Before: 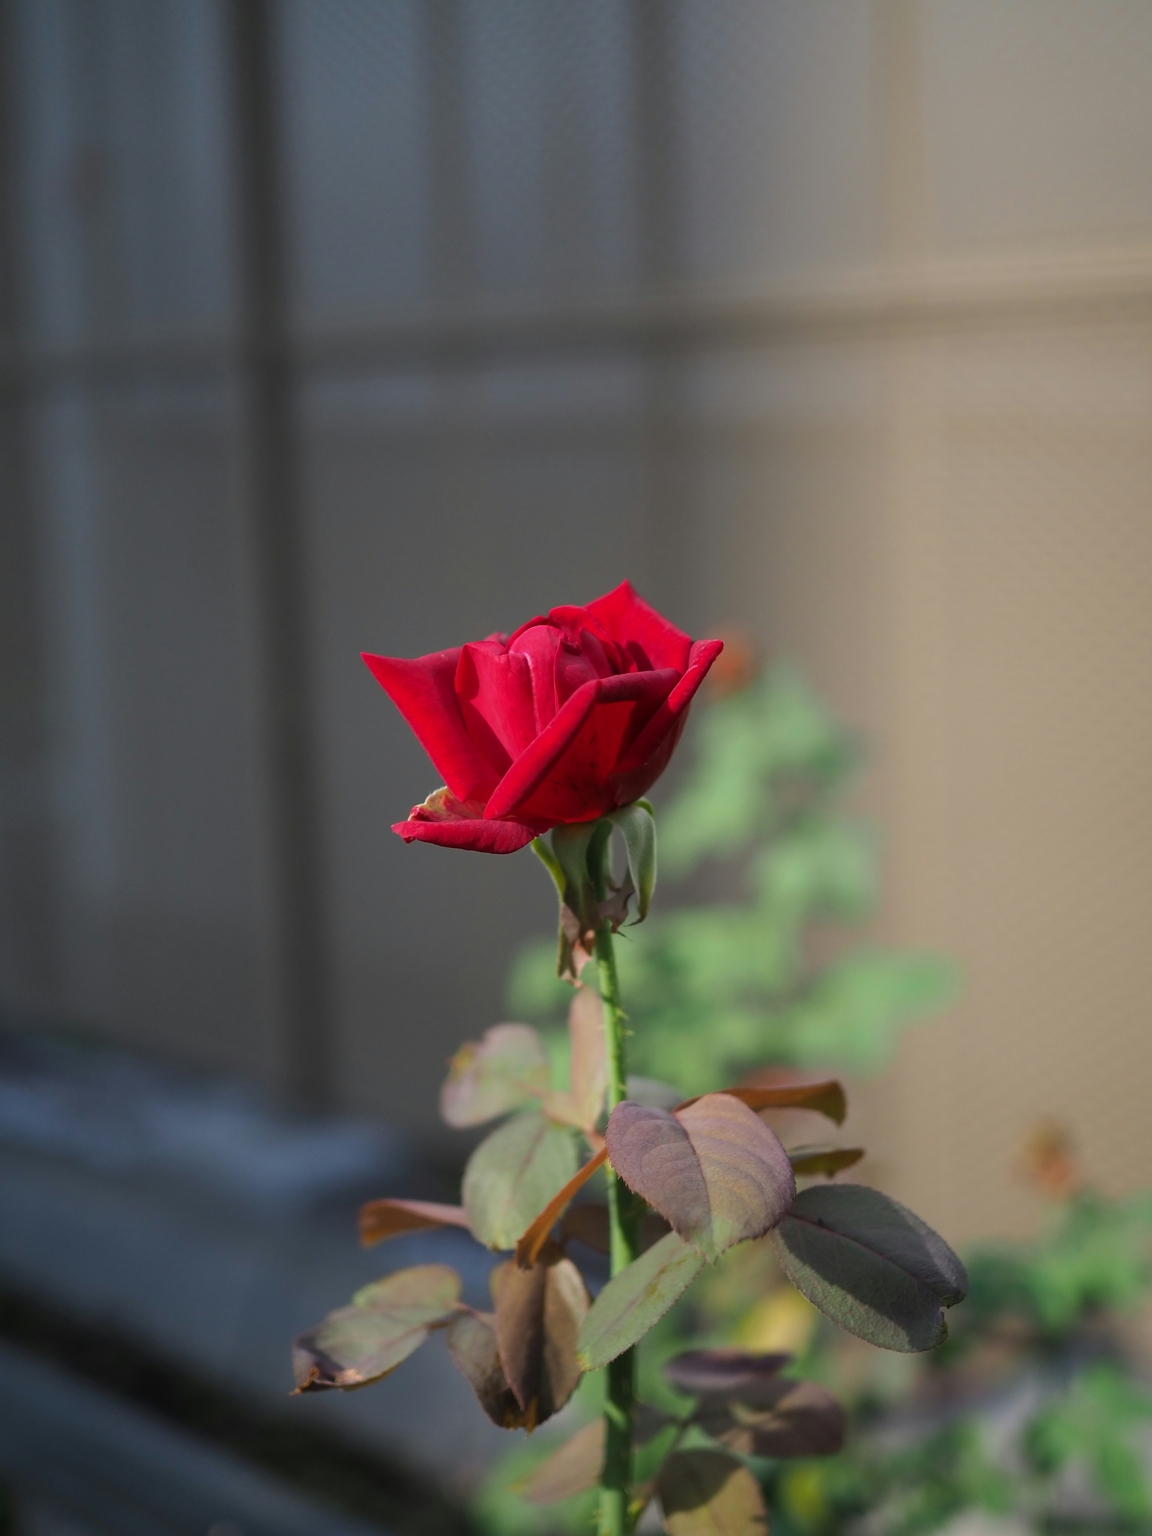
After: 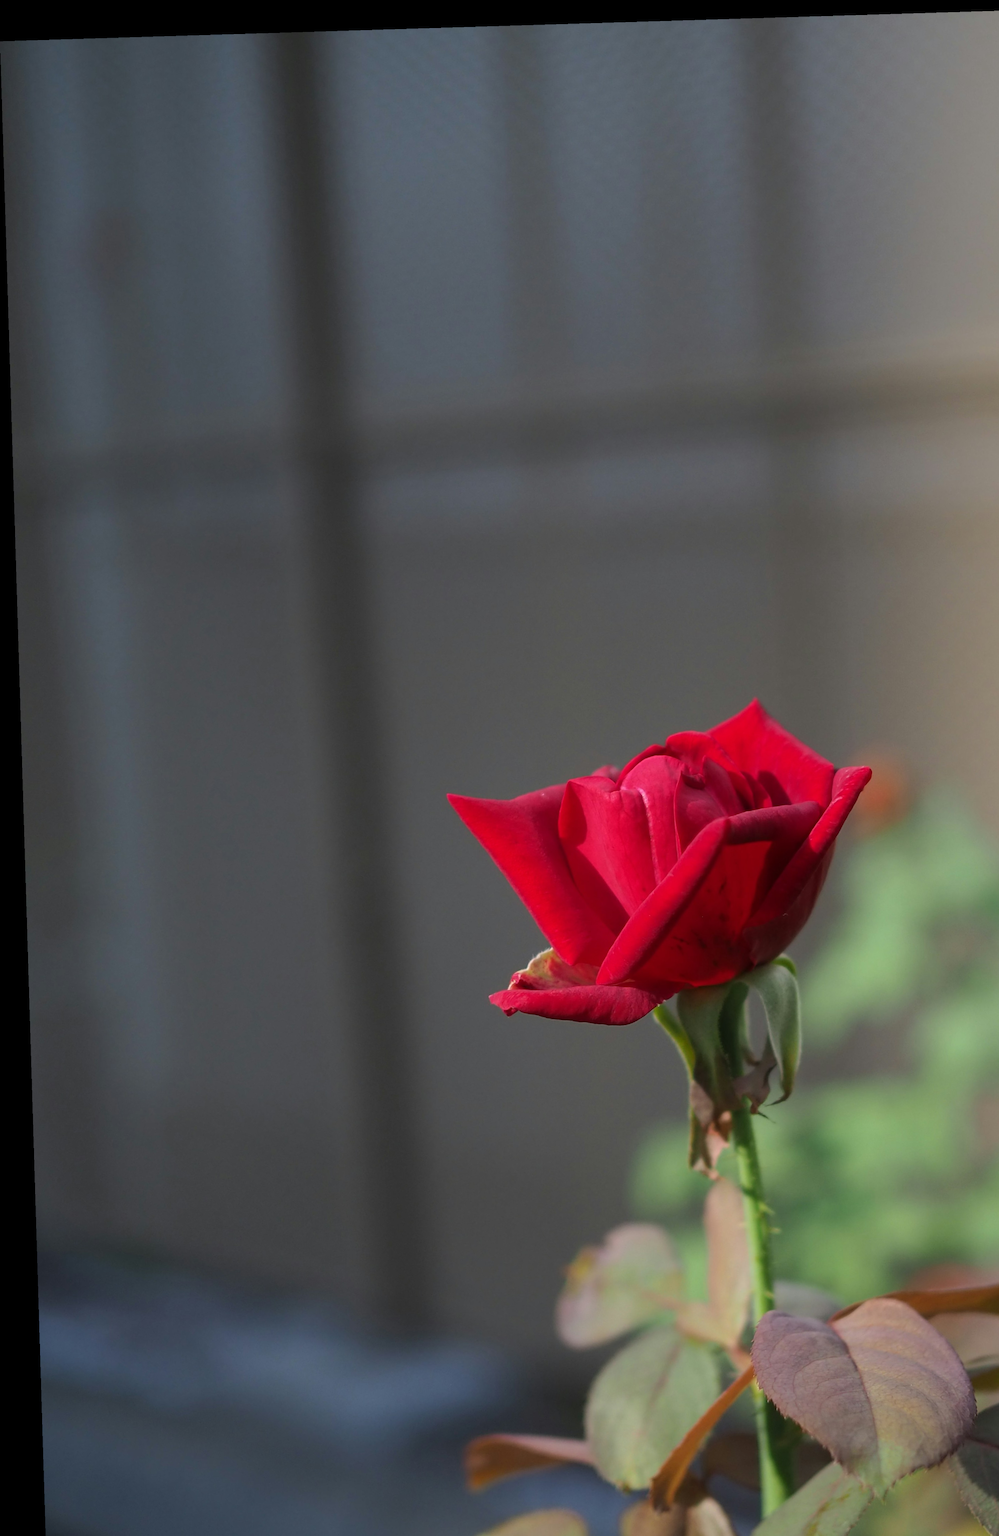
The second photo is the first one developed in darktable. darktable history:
crop: right 28.885%, bottom 16.626%
rotate and perspective: rotation -1.75°, automatic cropping off
